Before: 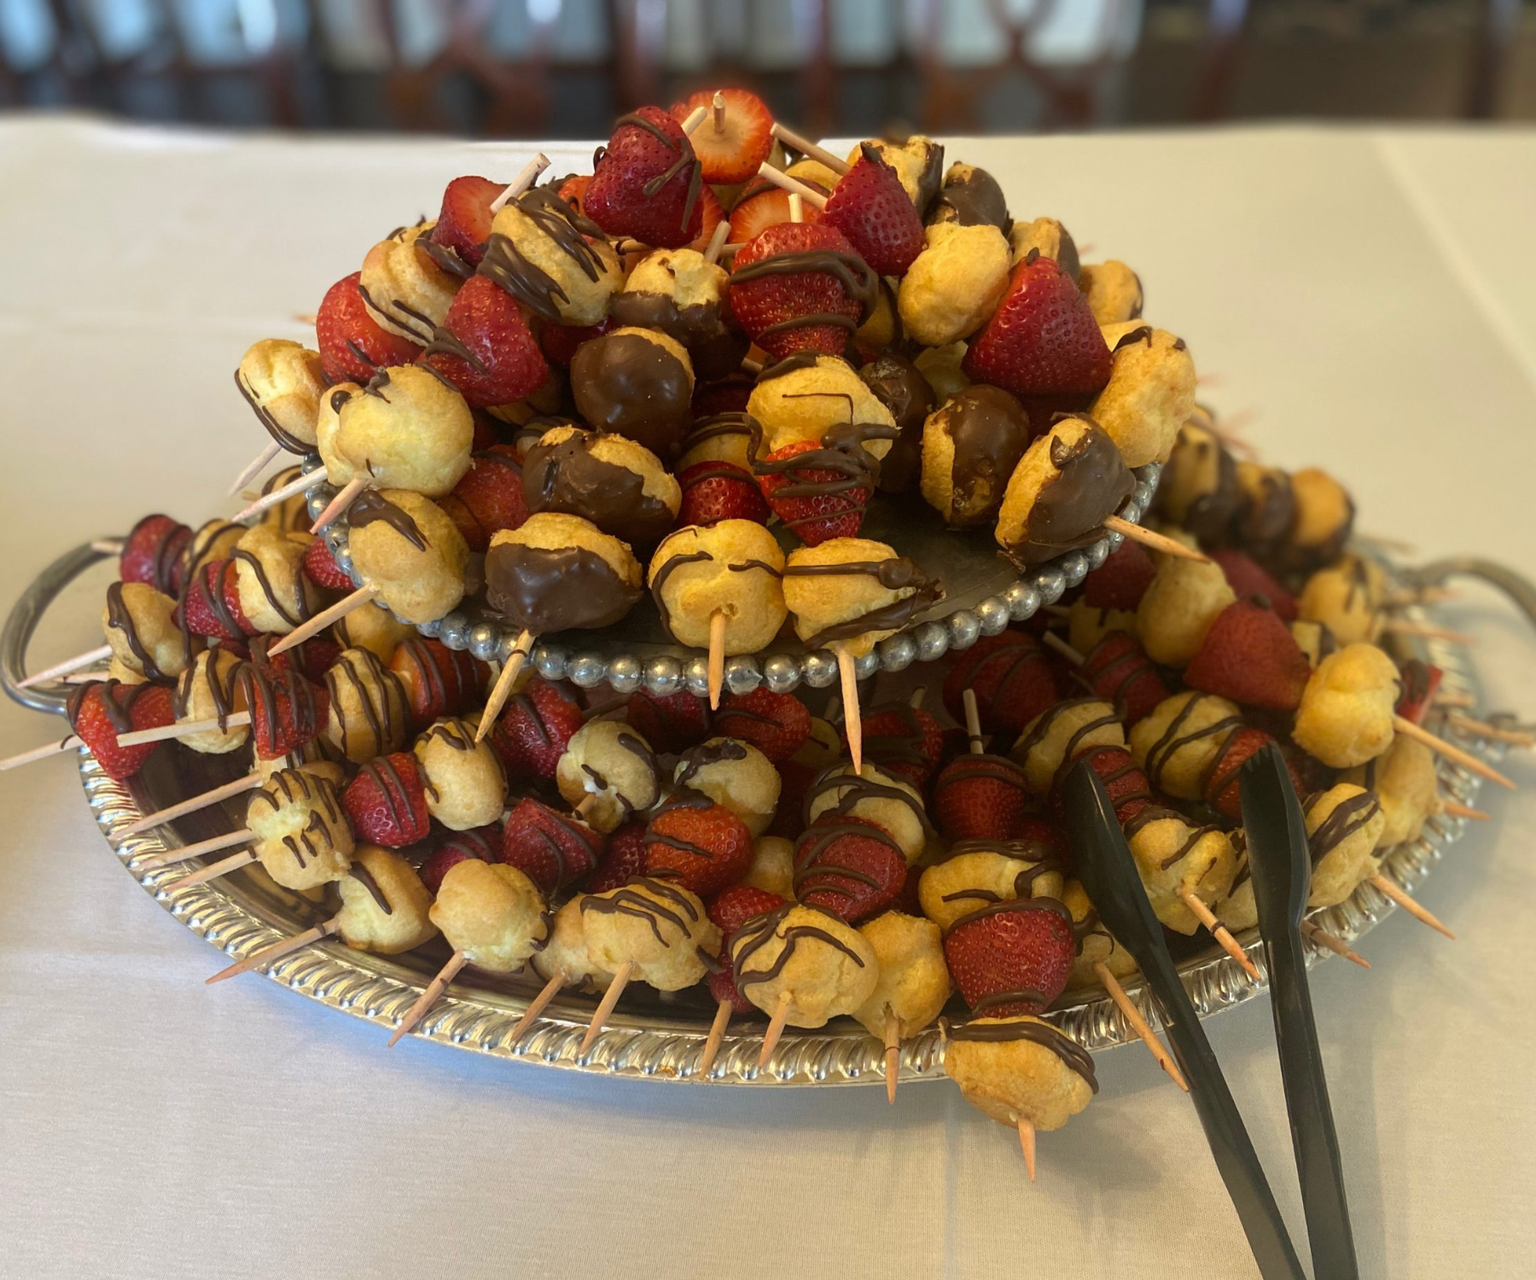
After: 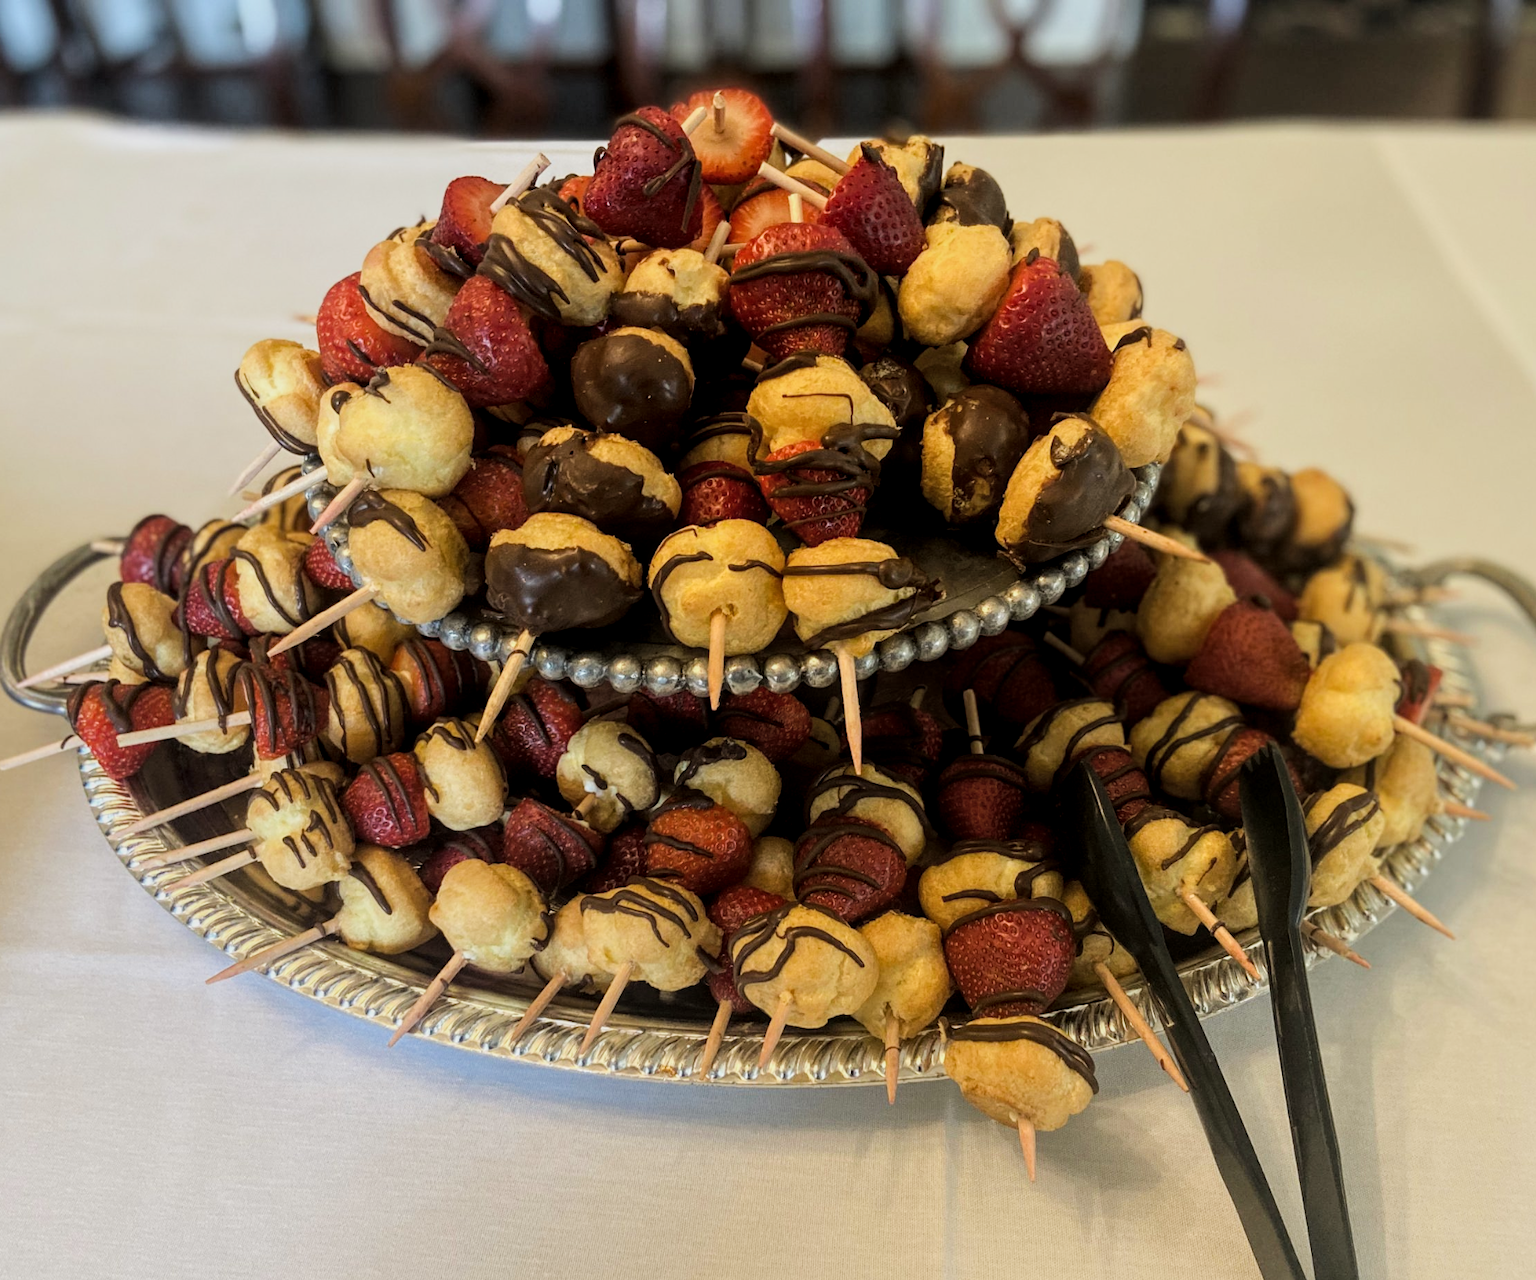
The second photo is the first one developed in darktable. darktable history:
filmic rgb: black relative exposure -7.65 EV, white relative exposure 4.56 EV, hardness 3.61, contrast 1.05
tone equalizer: -8 EV -0.417 EV, -7 EV -0.389 EV, -6 EV -0.333 EV, -5 EV -0.222 EV, -3 EV 0.222 EV, -2 EV 0.333 EV, -1 EV 0.389 EV, +0 EV 0.417 EV, edges refinement/feathering 500, mask exposure compensation -1.57 EV, preserve details no
local contrast: highlights 99%, shadows 86%, detail 160%, midtone range 0.2
